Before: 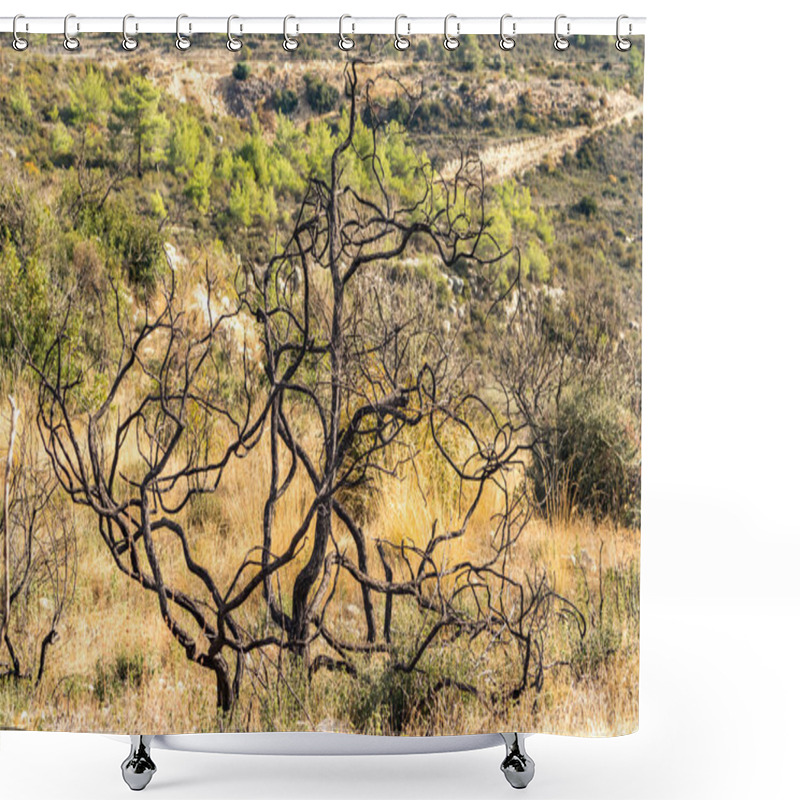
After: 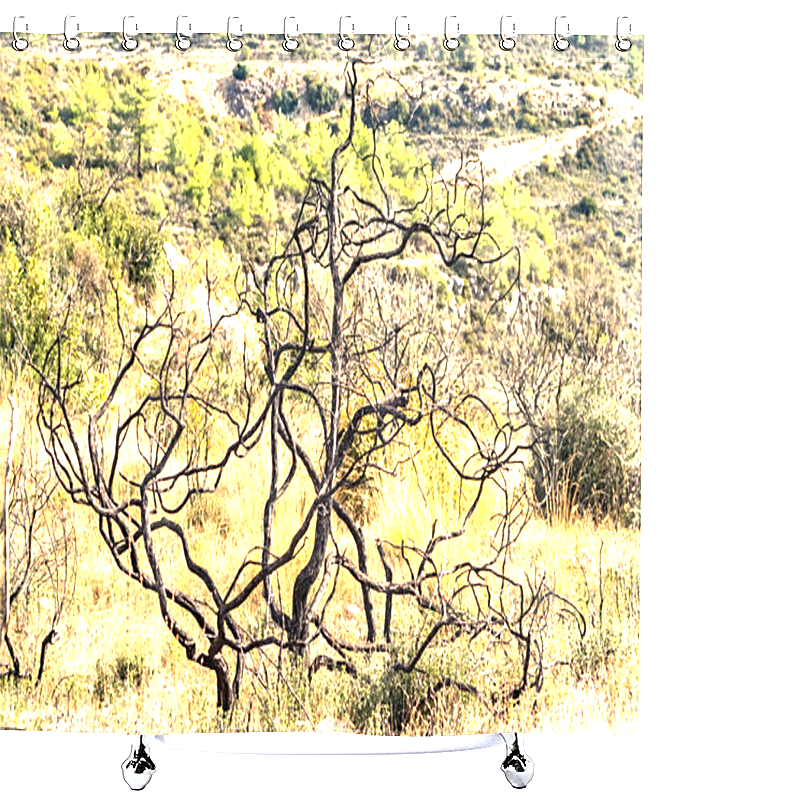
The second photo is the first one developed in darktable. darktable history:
exposure: black level correction 0, exposure 1.474 EV, compensate highlight preservation false
sharpen: on, module defaults
